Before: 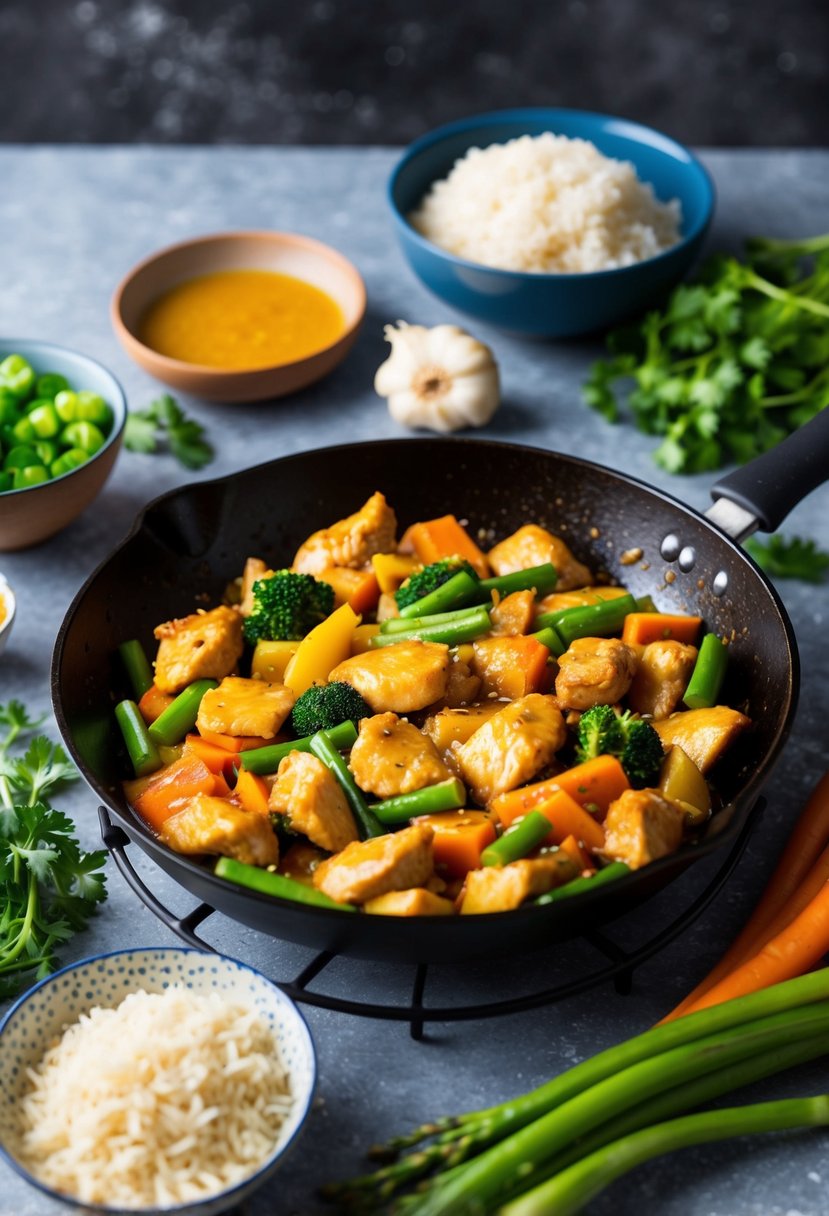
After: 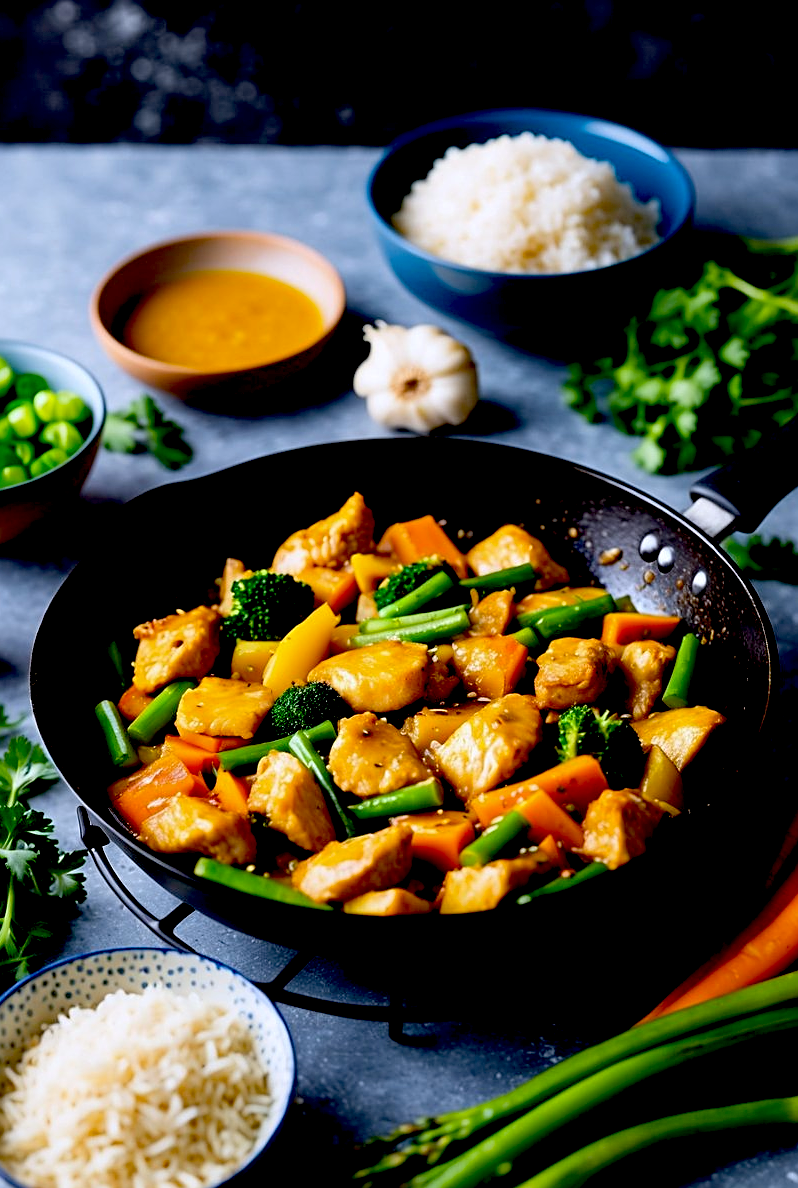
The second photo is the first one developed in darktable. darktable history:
color calibration: illuminant as shot in camera, x 0.358, y 0.373, temperature 4628.91 K
crop and rotate: left 2.536%, right 1.107%, bottom 2.246%
exposure: black level correction 0.047, exposure 0.013 EV, compensate highlight preservation false
sharpen: on, module defaults
